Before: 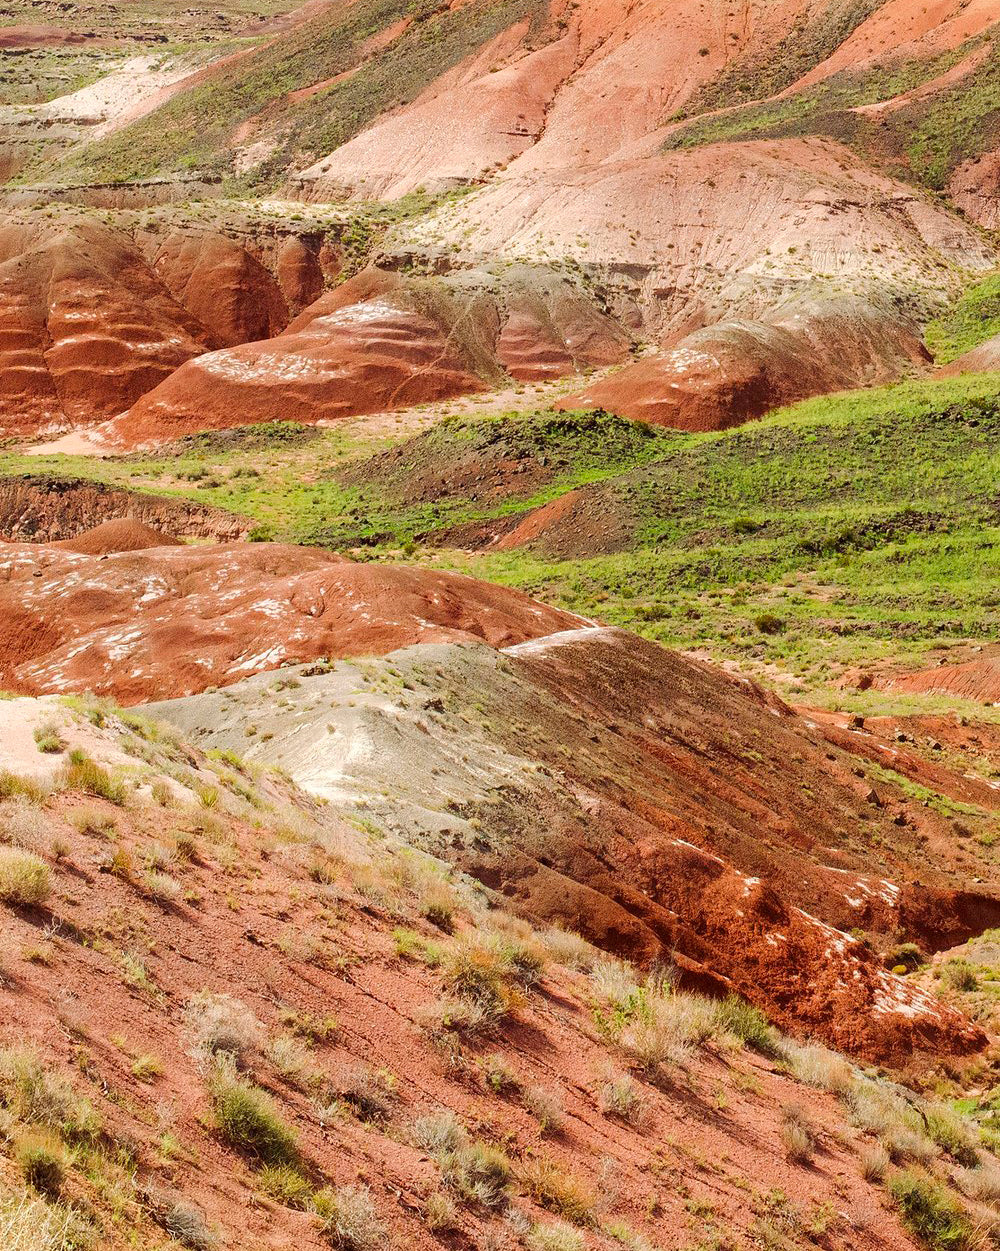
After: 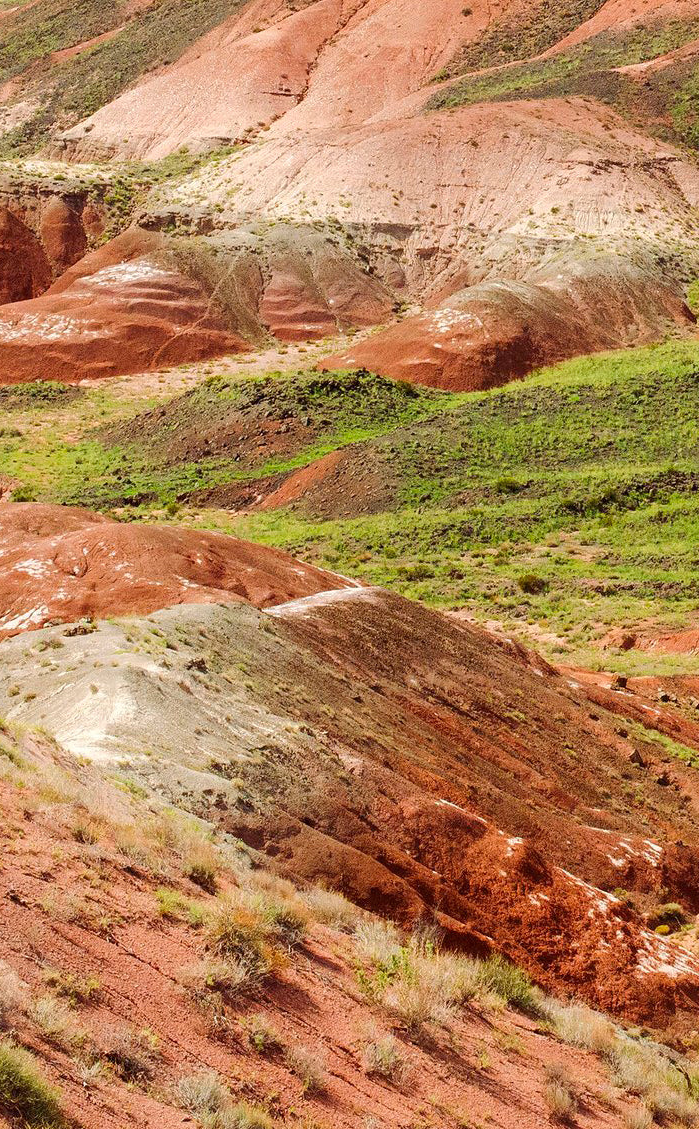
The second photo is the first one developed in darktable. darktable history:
crop and rotate: left 23.729%, top 3.273%, right 6.329%, bottom 6.452%
